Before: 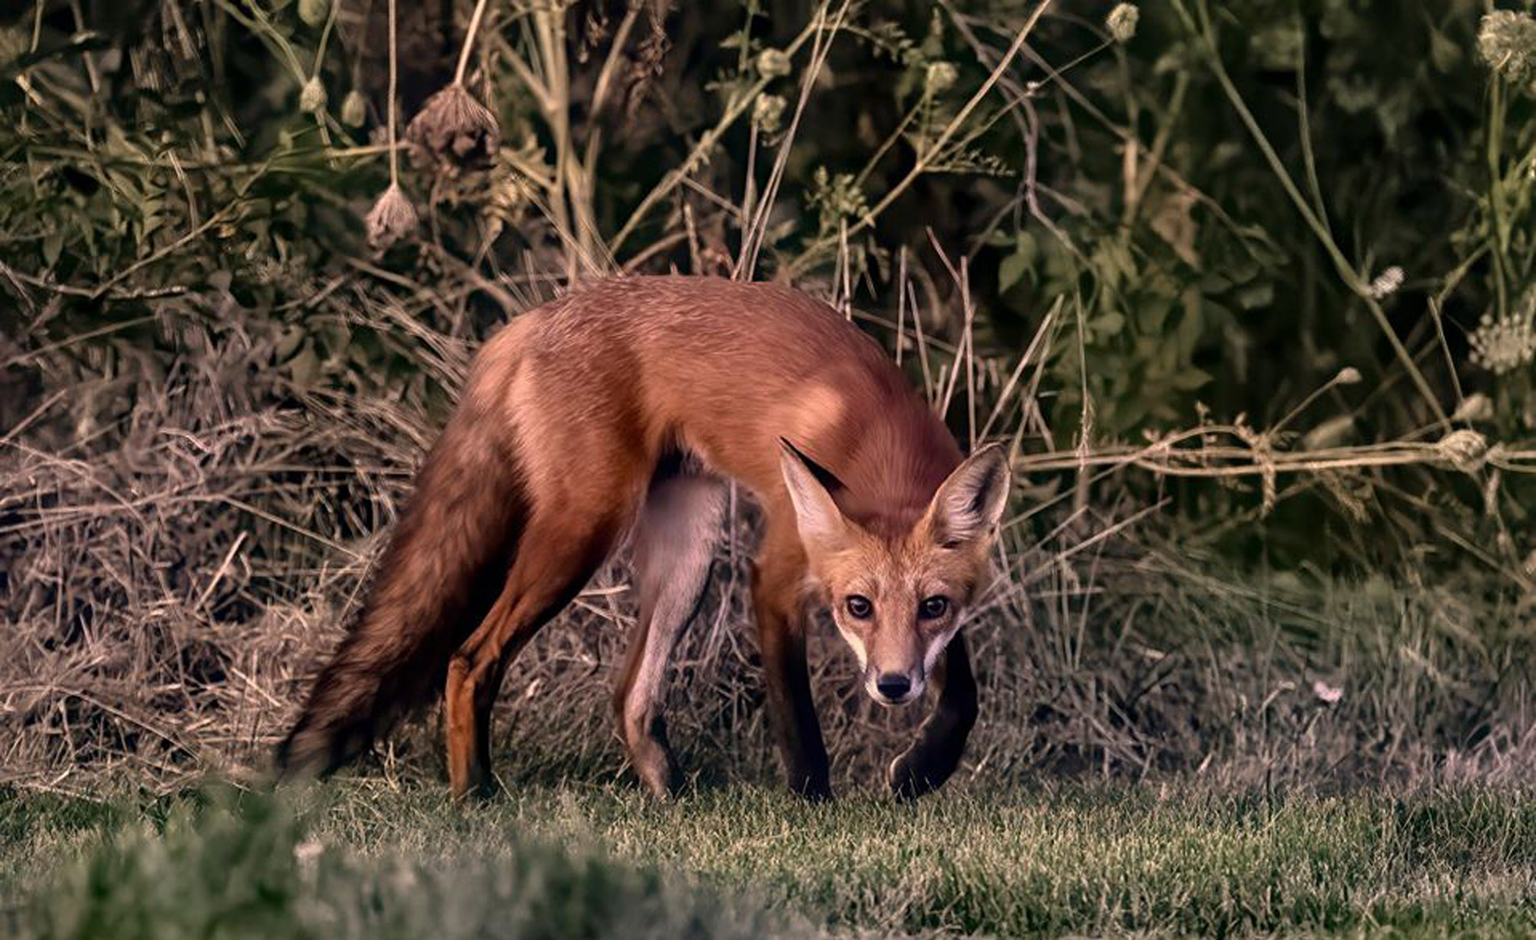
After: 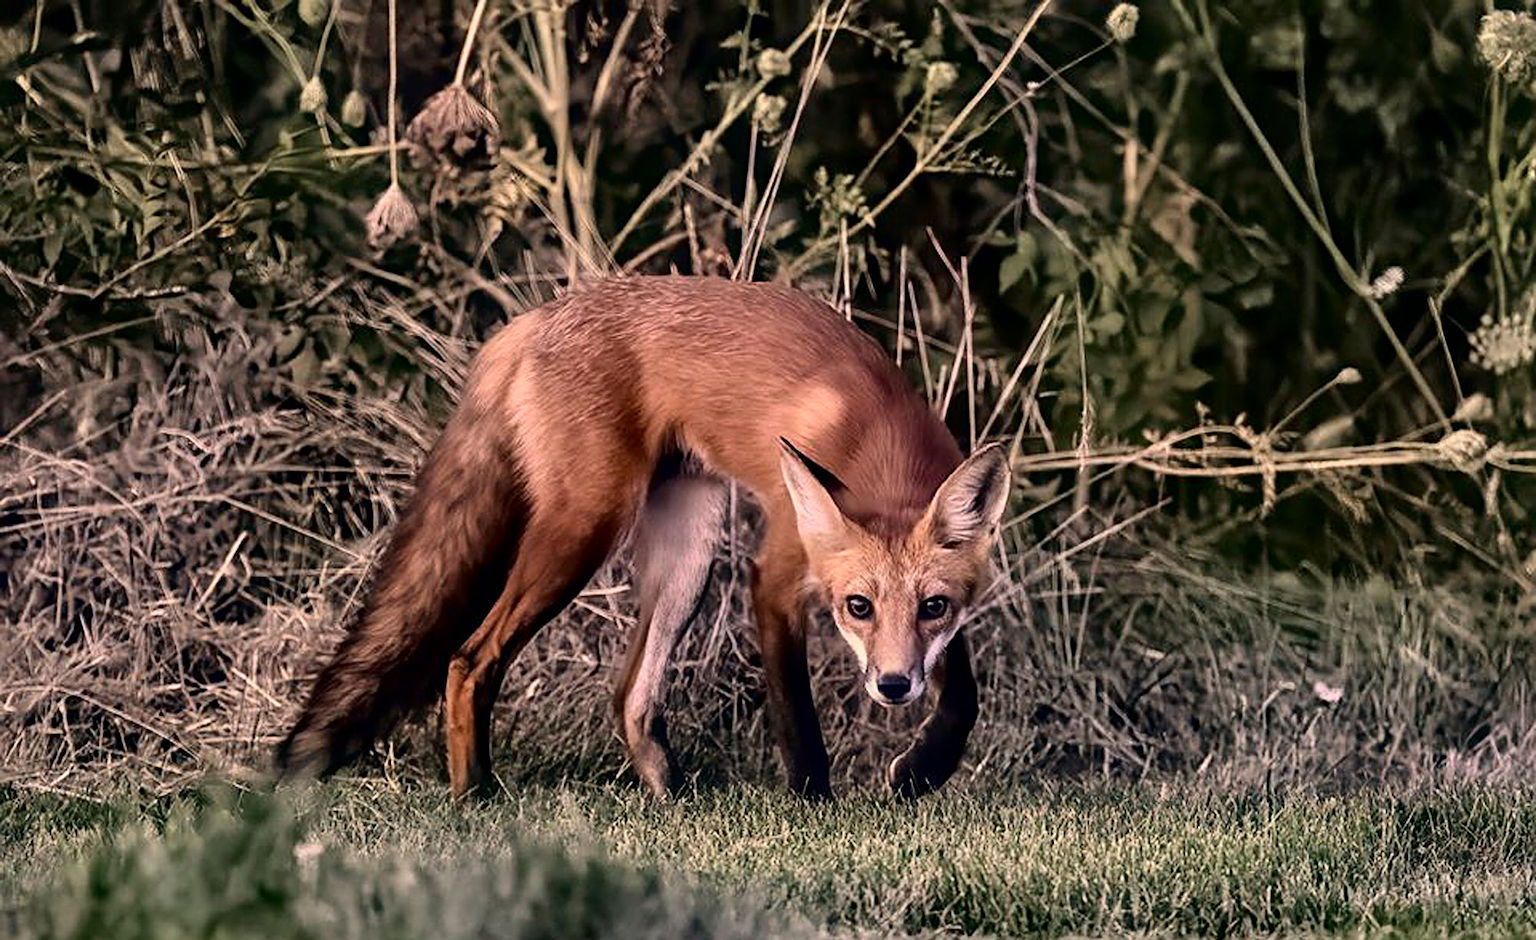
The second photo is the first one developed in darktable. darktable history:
sharpen: on, module defaults
tone curve: curves: ch0 [(0, 0) (0.004, 0.001) (0.133, 0.112) (0.325, 0.362) (0.832, 0.893) (1, 1)], color space Lab, independent channels, preserve colors none
